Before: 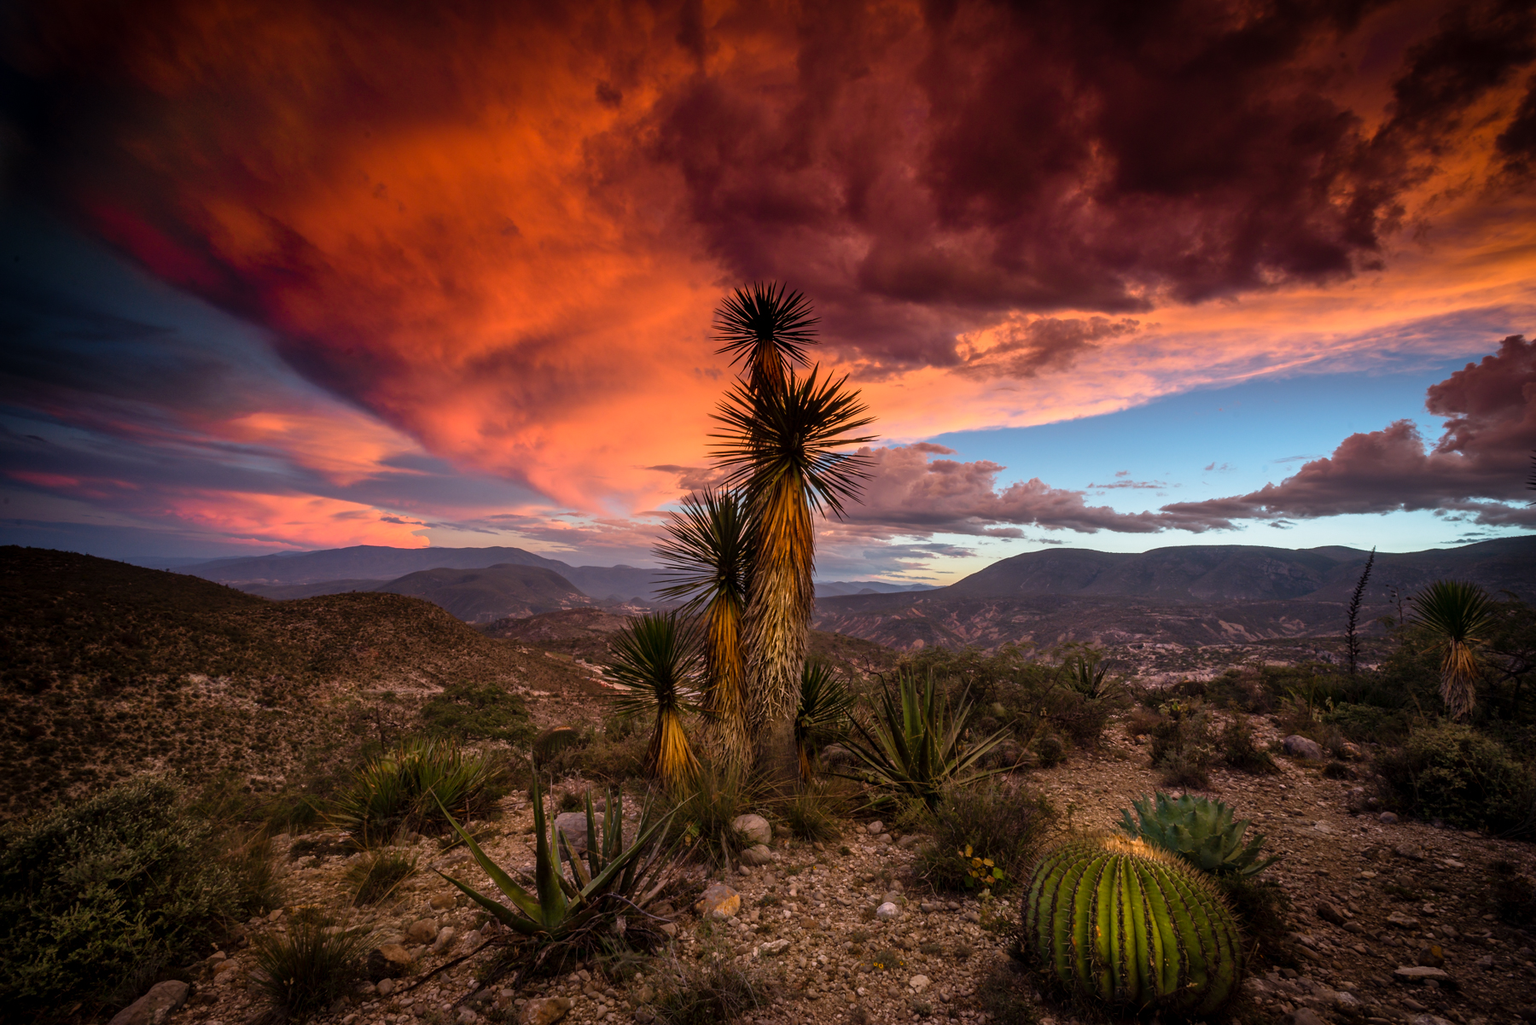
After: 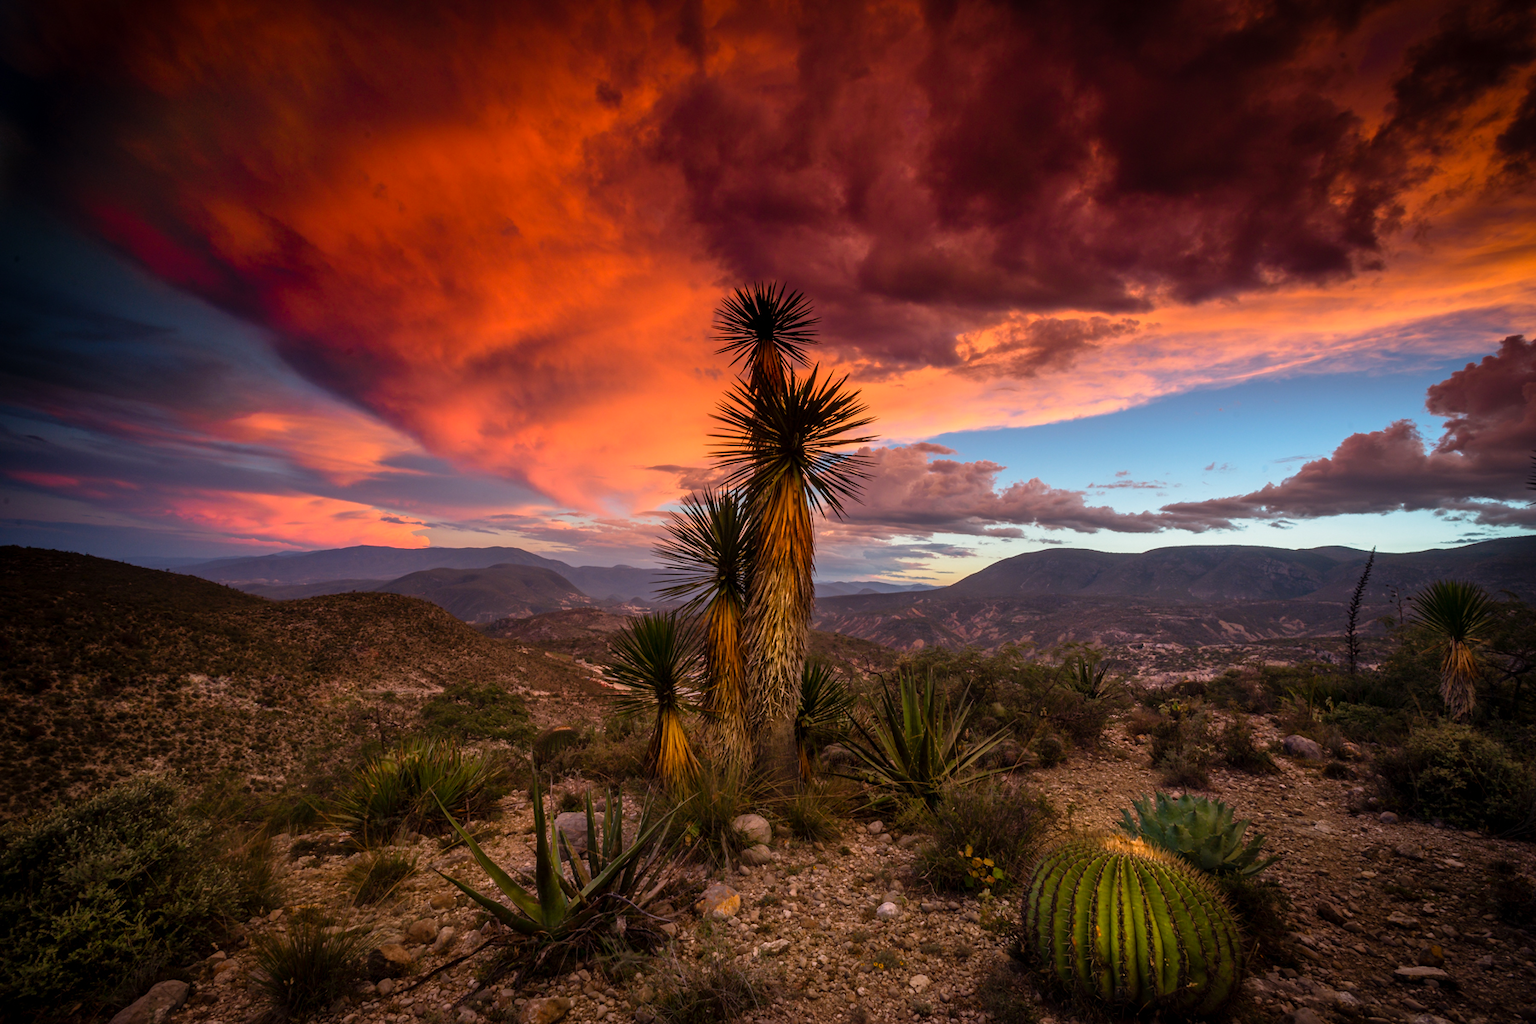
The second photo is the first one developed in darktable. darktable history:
color correction: highlights a* 0.93, highlights b* 2.81, saturation 1.09
